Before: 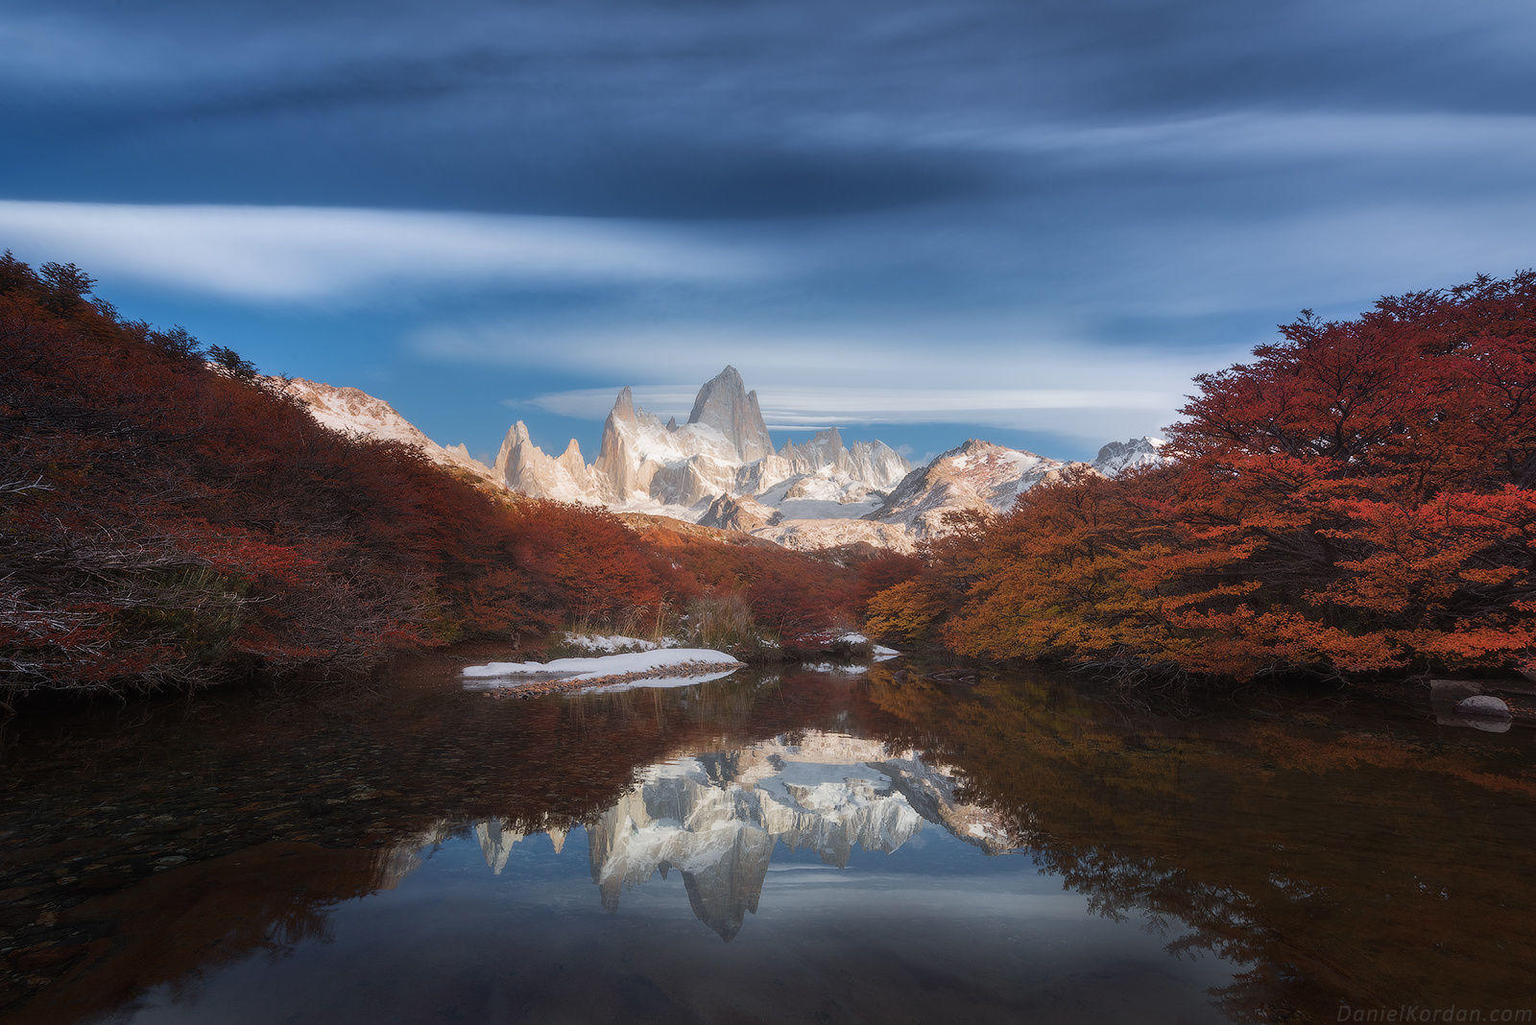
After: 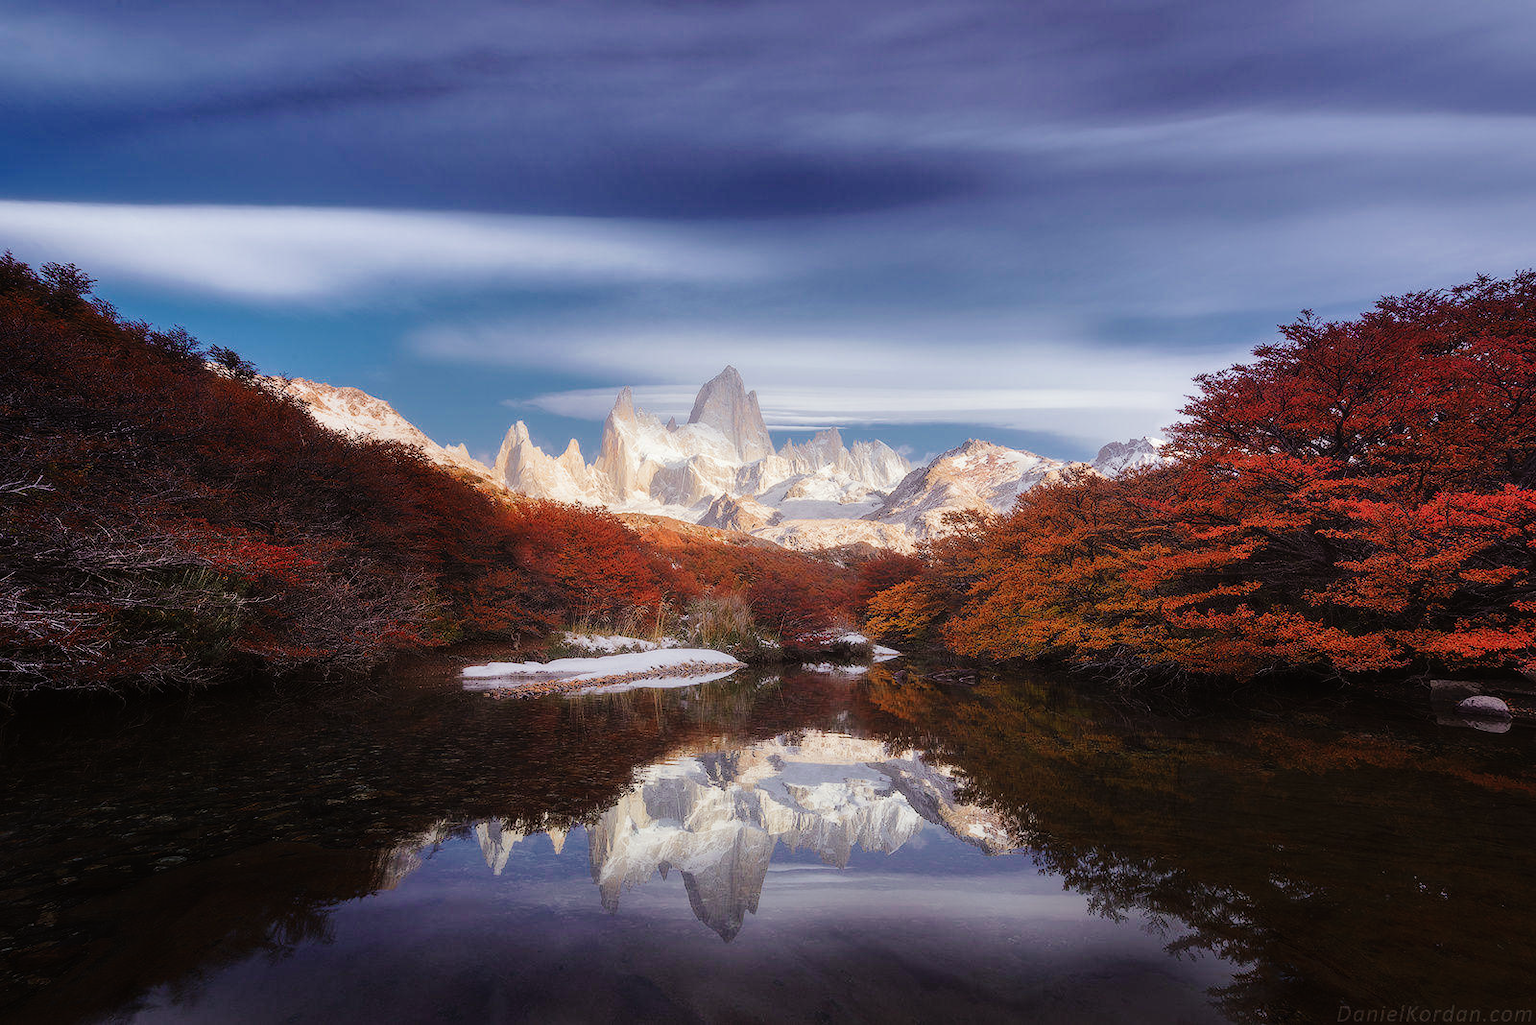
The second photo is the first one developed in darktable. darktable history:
tone curve: curves: ch0 [(0, 0) (0.003, 0.002) (0.011, 0.007) (0.025, 0.014) (0.044, 0.023) (0.069, 0.033) (0.1, 0.052) (0.136, 0.081) (0.177, 0.134) (0.224, 0.205) (0.277, 0.296) (0.335, 0.401) (0.399, 0.501) (0.468, 0.589) (0.543, 0.658) (0.623, 0.738) (0.709, 0.804) (0.801, 0.871) (0.898, 0.93) (1, 1)], preserve colors none
color look up table: target L [98.41, 89.6, 89.59, 89.33, 63, 60.17, 60.72, 53.64, 54.95, 38.94, 34.7, 22, 200.61, 76.95, 66.38, 61.55, 51.71, 47, 48.83, 45.76, 30.95, 29.23, 13.13, 88.21, 66.3, 65.11, 63.77, 59.83, 51.11, 52.64, 45.91, 37.35, 45.72, 42.46, 34.28, 37.02, 28.5, 22.08, 20.28, 18.14, 3.869, 0.968, 85.01, 79.44, 63.14, 53.11, 49.38, 39.95, 32.57], target a [-9.289, -11.2, -35.62, -36.49, 5.714, 2.084, -47.64, -54.31, -26.02, -13.12, -25.26, -18.35, 0, 6.783, 32.85, 34.7, 61.02, 69.66, 29.66, 32.13, 38.3, 3.836, 19.45, 24.25, 42.02, 37.37, 67.95, 77.84, 60.04, 90.26, 21.7, 18.05, 71.96, 57.9, 26.55, 55.22, 35.67, 23.22, 34.68, 18.26, 17.48, 2.665, -19.5, -42.34, -12.27, -19.47, 2.464, -19.03, -3.889], target b [32.37, 88.59, 23.53, 72.16, 43.01, 56.31, 18.72, 43.08, -1.593, 30.94, 25.86, 21.12, 0, 4.057, 56.29, 25.78, 19.88, 34.32, 6.108, 41.21, 15.97, 10.17, 19.38, -17.8, -45.73, -5.445, -52.07, -48.34, -3.478, -64.91, -15.6, -42.87, -26.86, -32.52, -69.04, -45.7, -12.97, -6.252, -60.46, -35.49, -25.33, -4.587, -9.605, -10.7, -41.66, -17.56, -30.18, -8.903, -25.66], num patches 49
